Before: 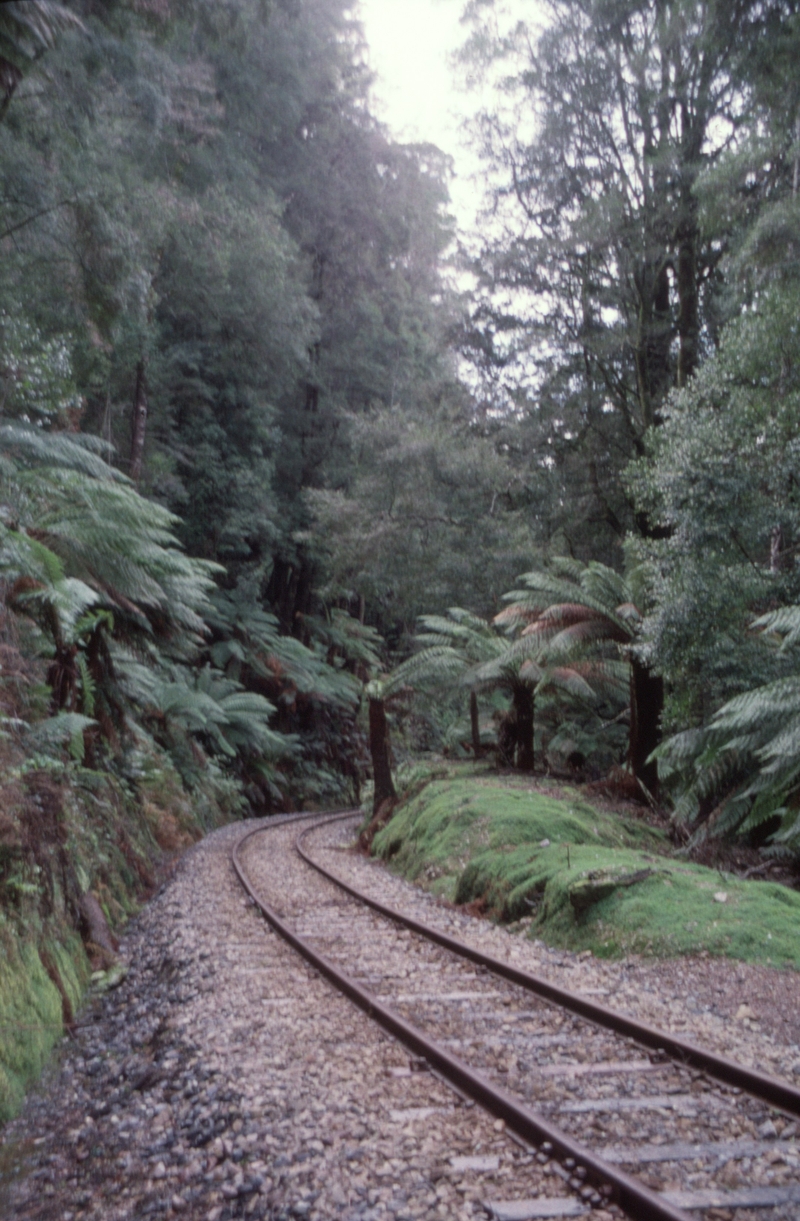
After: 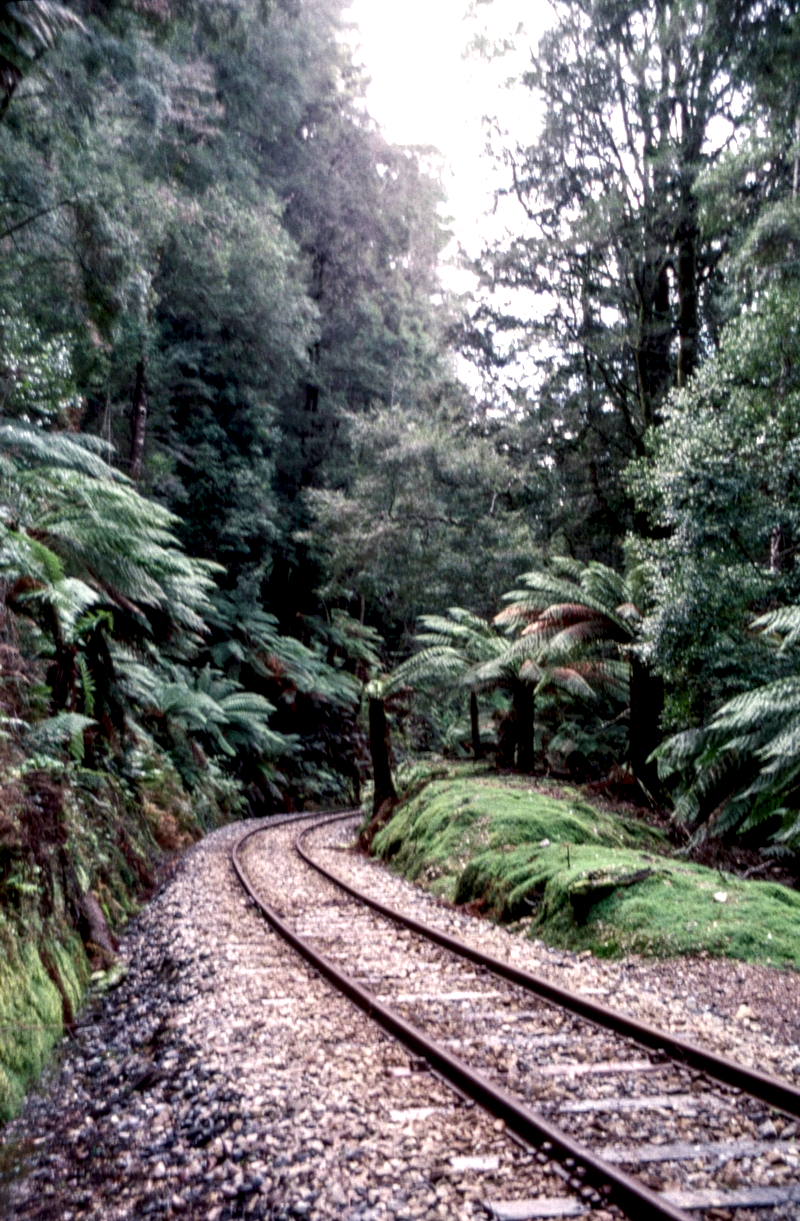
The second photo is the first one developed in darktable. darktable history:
color balance rgb: shadows lift › chroma 1%, shadows lift › hue 240.84°, highlights gain › chroma 2%, highlights gain › hue 73.2°, global offset › luminance -0.5%, perceptual saturation grading › global saturation 20%, perceptual saturation grading › highlights -25%, perceptual saturation grading › shadows 50%, global vibrance 25.26%
tone equalizer: -8 EV -0.75 EV, -7 EV -0.7 EV, -6 EV -0.6 EV, -5 EV -0.4 EV, -3 EV 0.4 EV, -2 EV 0.6 EV, -1 EV 0.7 EV, +0 EV 0.75 EV, edges refinement/feathering 500, mask exposure compensation -1.57 EV, preserve details no
local contrast: highlights 65%, shadows 54%, detail 169%, midtone range 0.514
